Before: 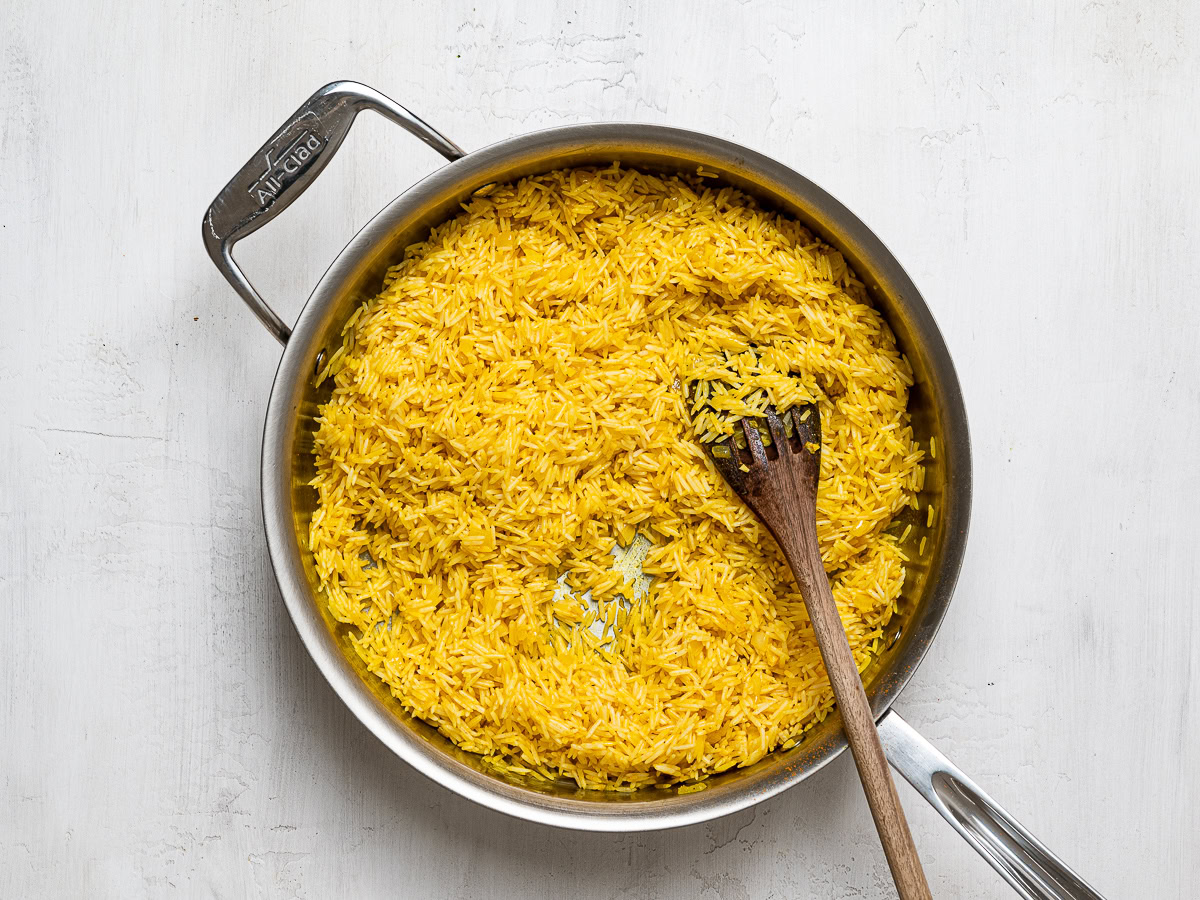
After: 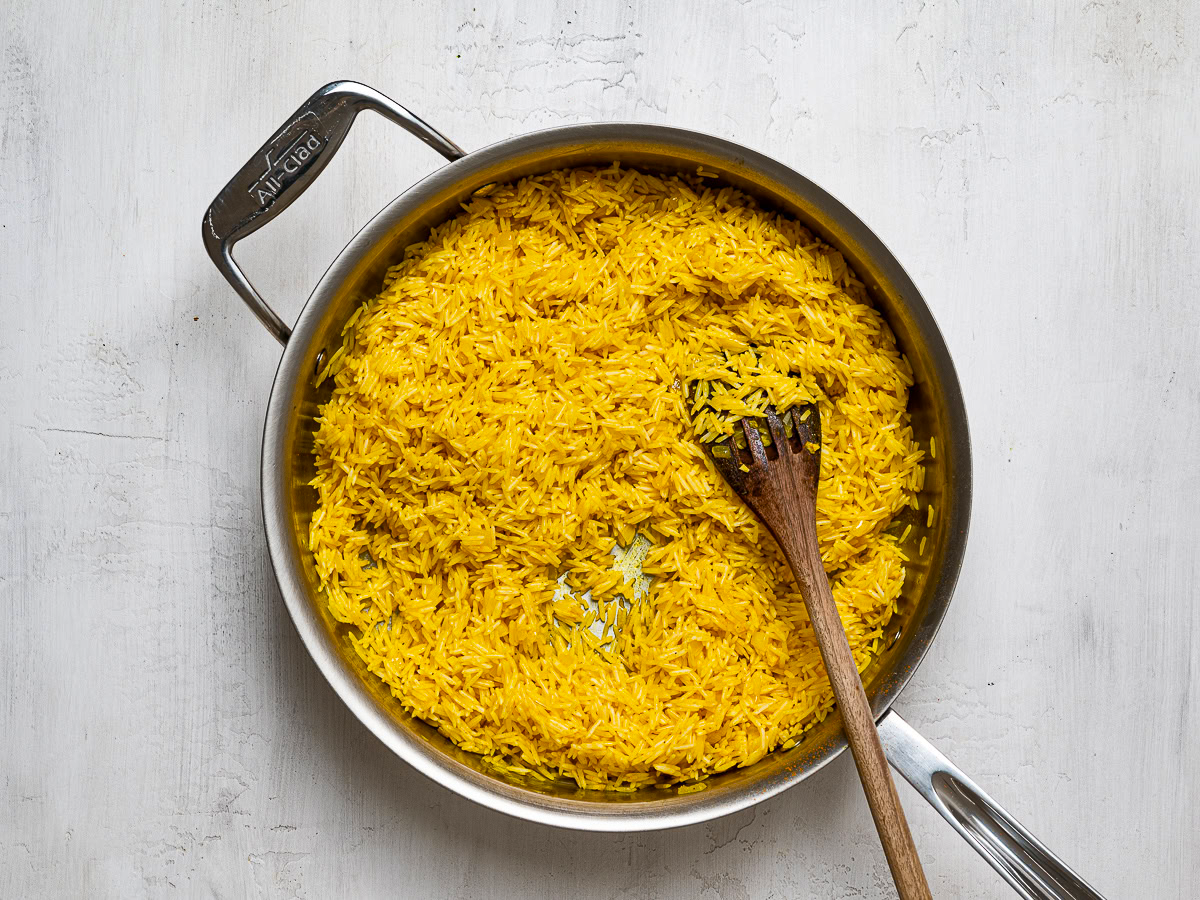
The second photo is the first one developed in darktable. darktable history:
shadows and highlights: soften with gaussian
color balance rgb: linear chroma grading › global chroma 9.135%, perceptual saturation grading › global saturation 12.97%
